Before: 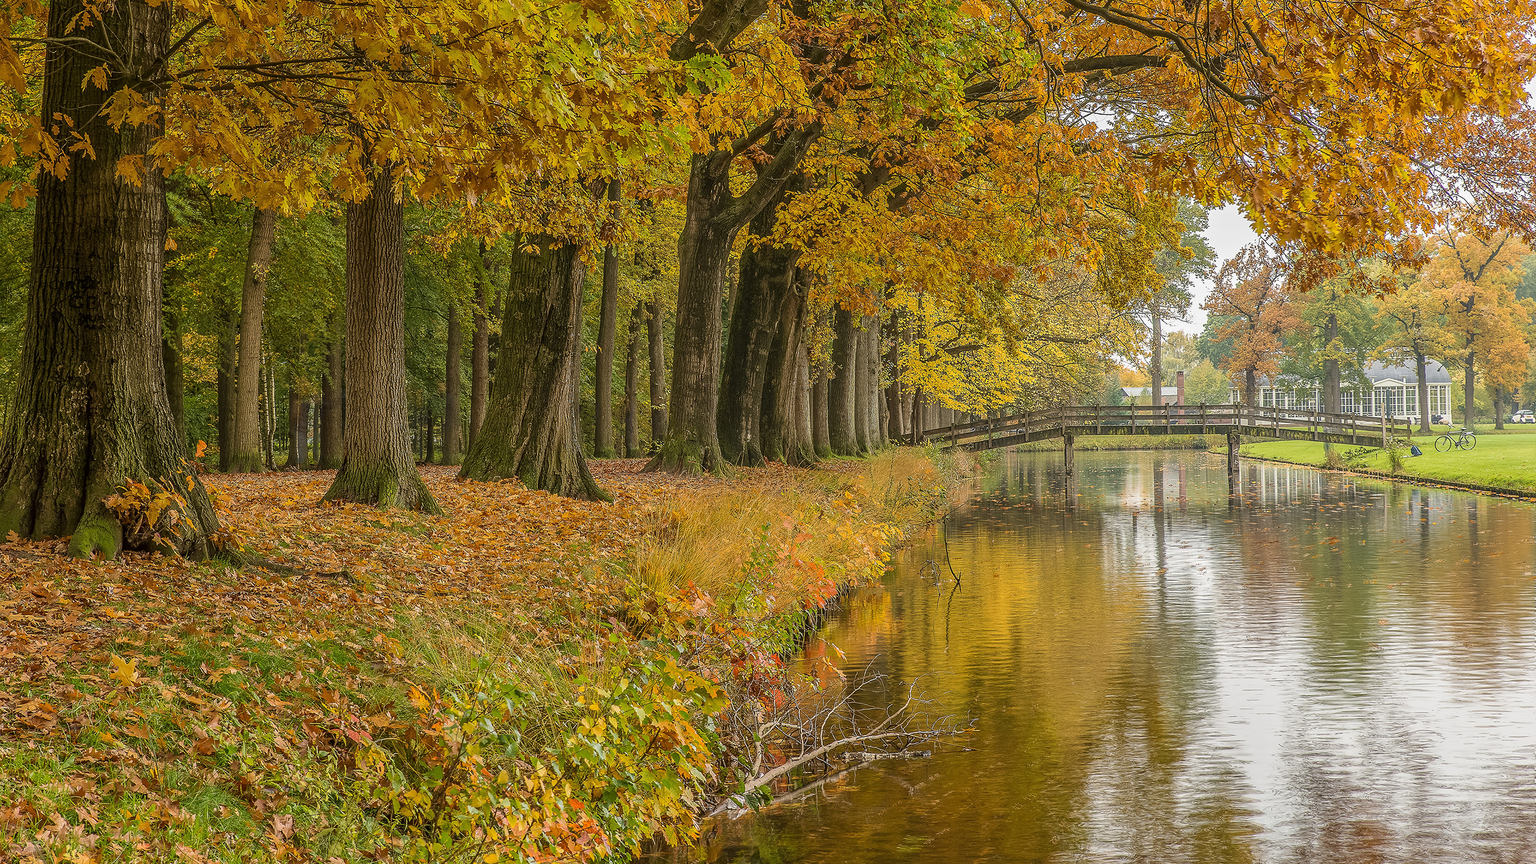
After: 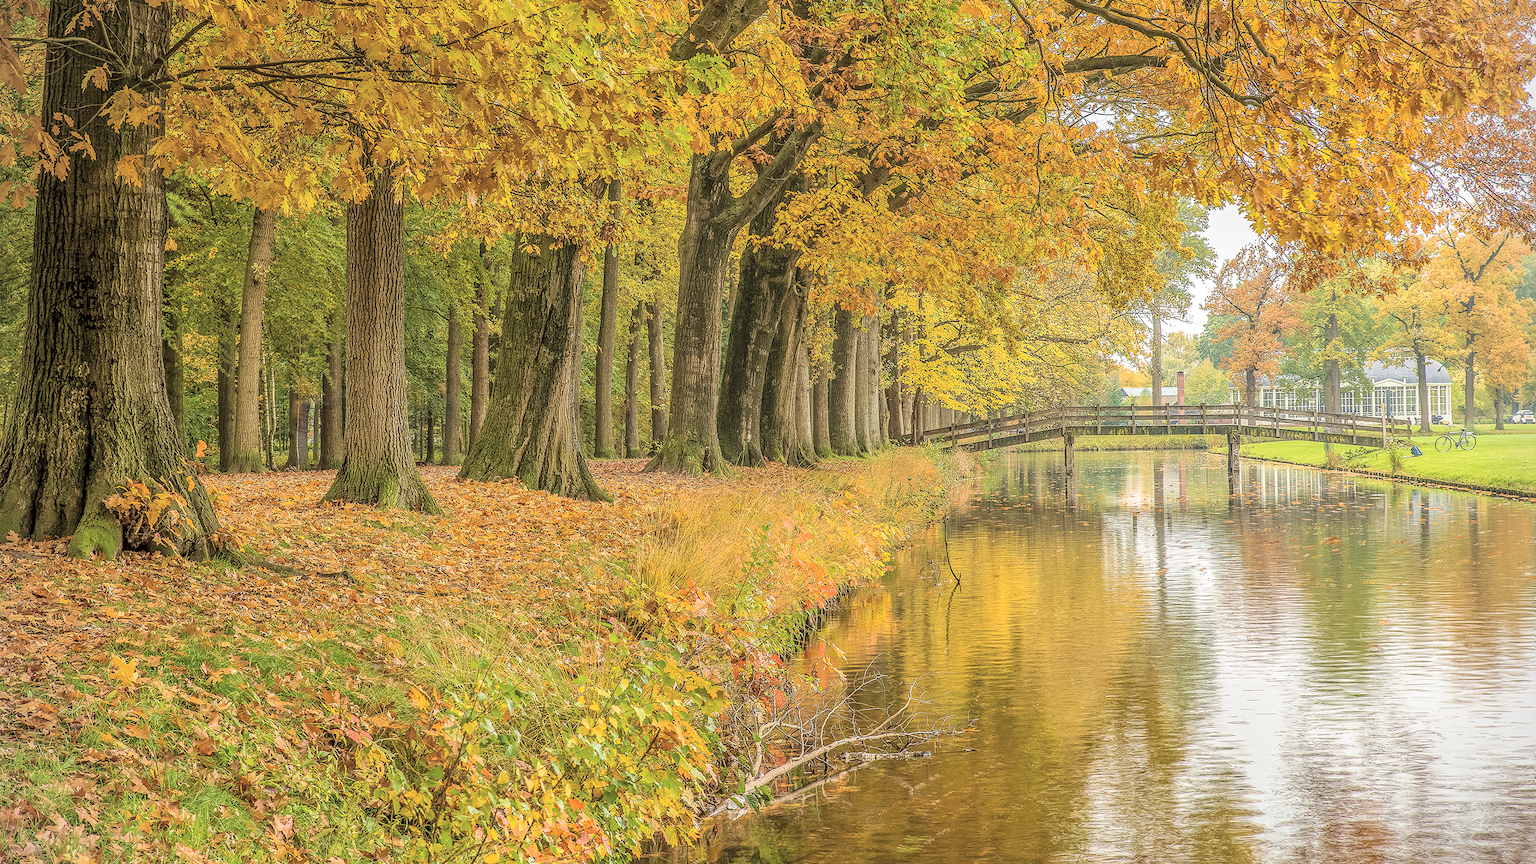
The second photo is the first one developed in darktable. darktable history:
vignetting: fall-off start 91.19%
haze removal: adaptive false
global tonemap: drago (0.7, 100)
local contrast: on, module defaults
velvia: on, module defaults
